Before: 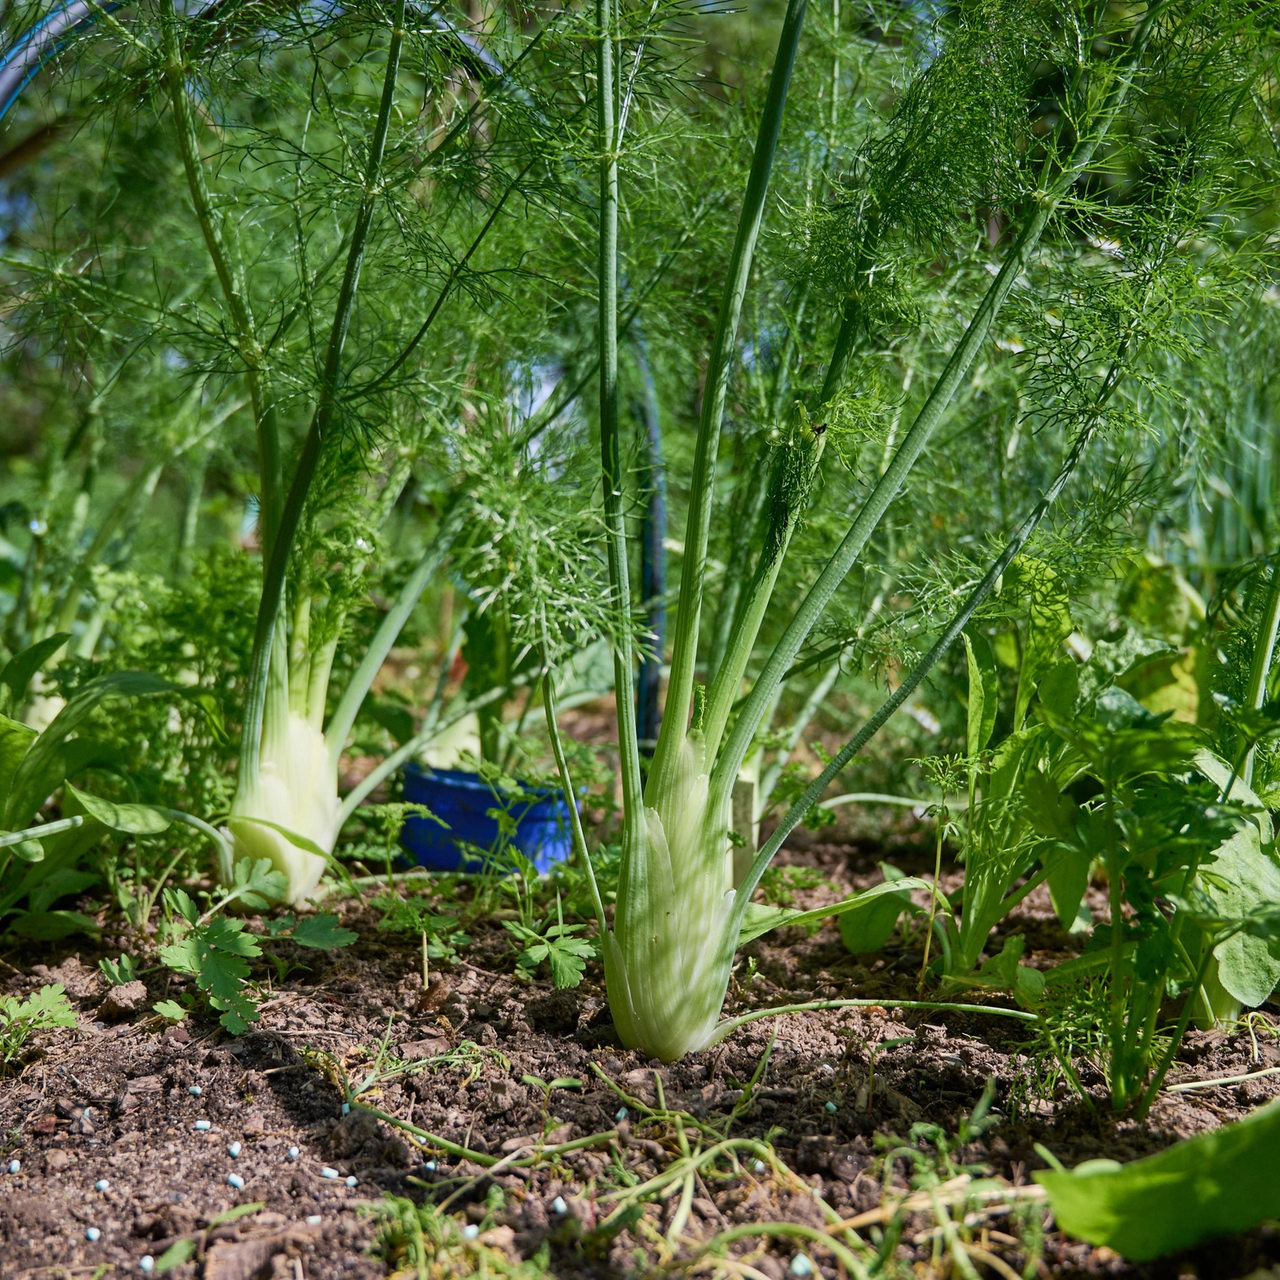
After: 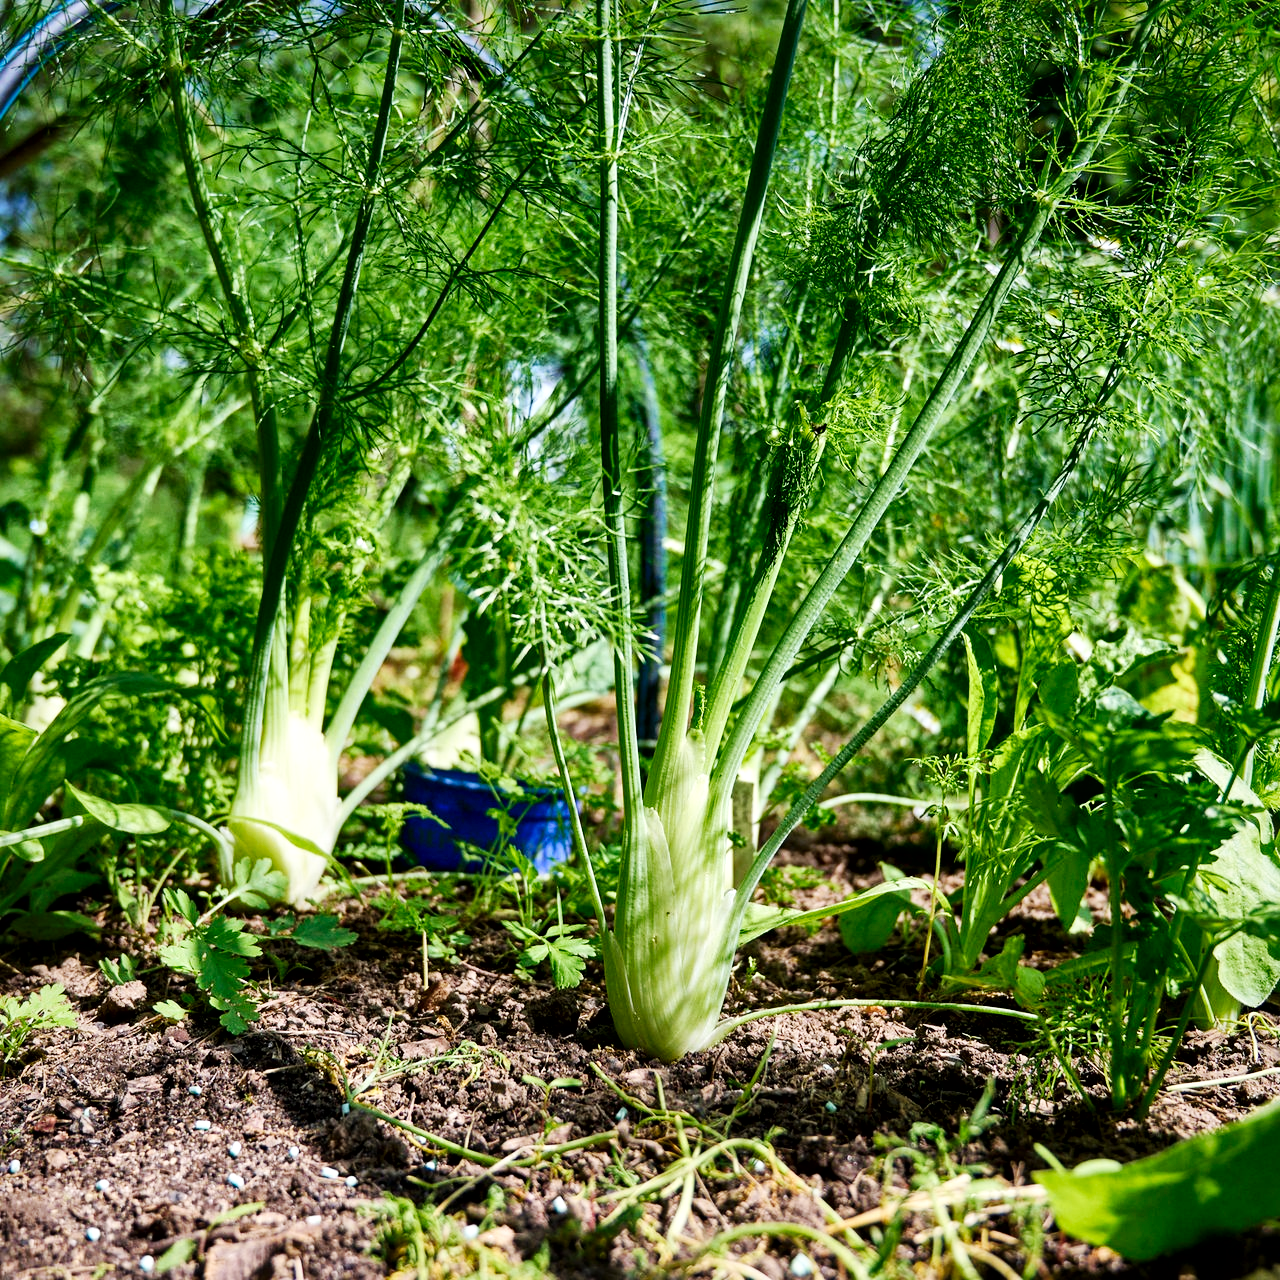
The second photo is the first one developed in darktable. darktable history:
base curve: curves: ch0 [(0, 0) (0.032, 0.025) (0.121, 0.166) (0.206, 0.329) (0.605, 0.79) (1, 1)], preserve colors none
local contrast: mode bilateral grid, contrast 25, coarseness 60, detail 152%, midtone range 0.2
